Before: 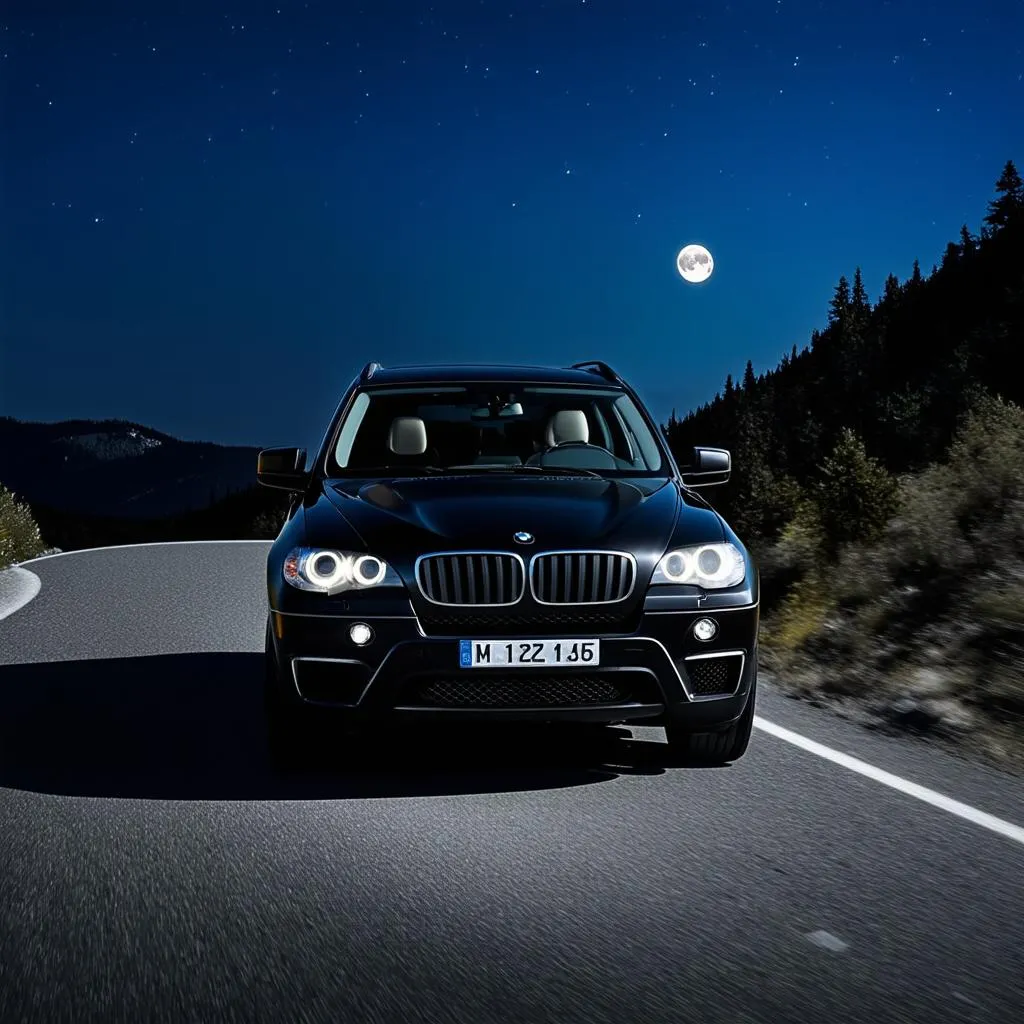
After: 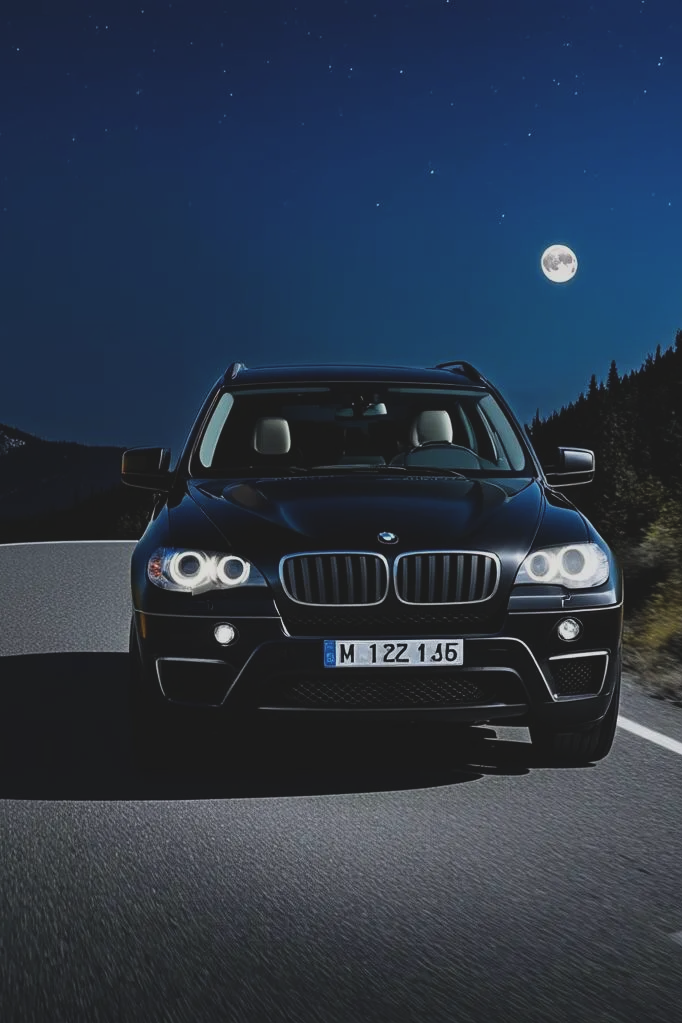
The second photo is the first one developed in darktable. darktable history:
exposure: black level correction -0.015, exposure -0.5 EV, compensate highlight preservation false
crop and rotate: left 13.342%, right 19.991%
